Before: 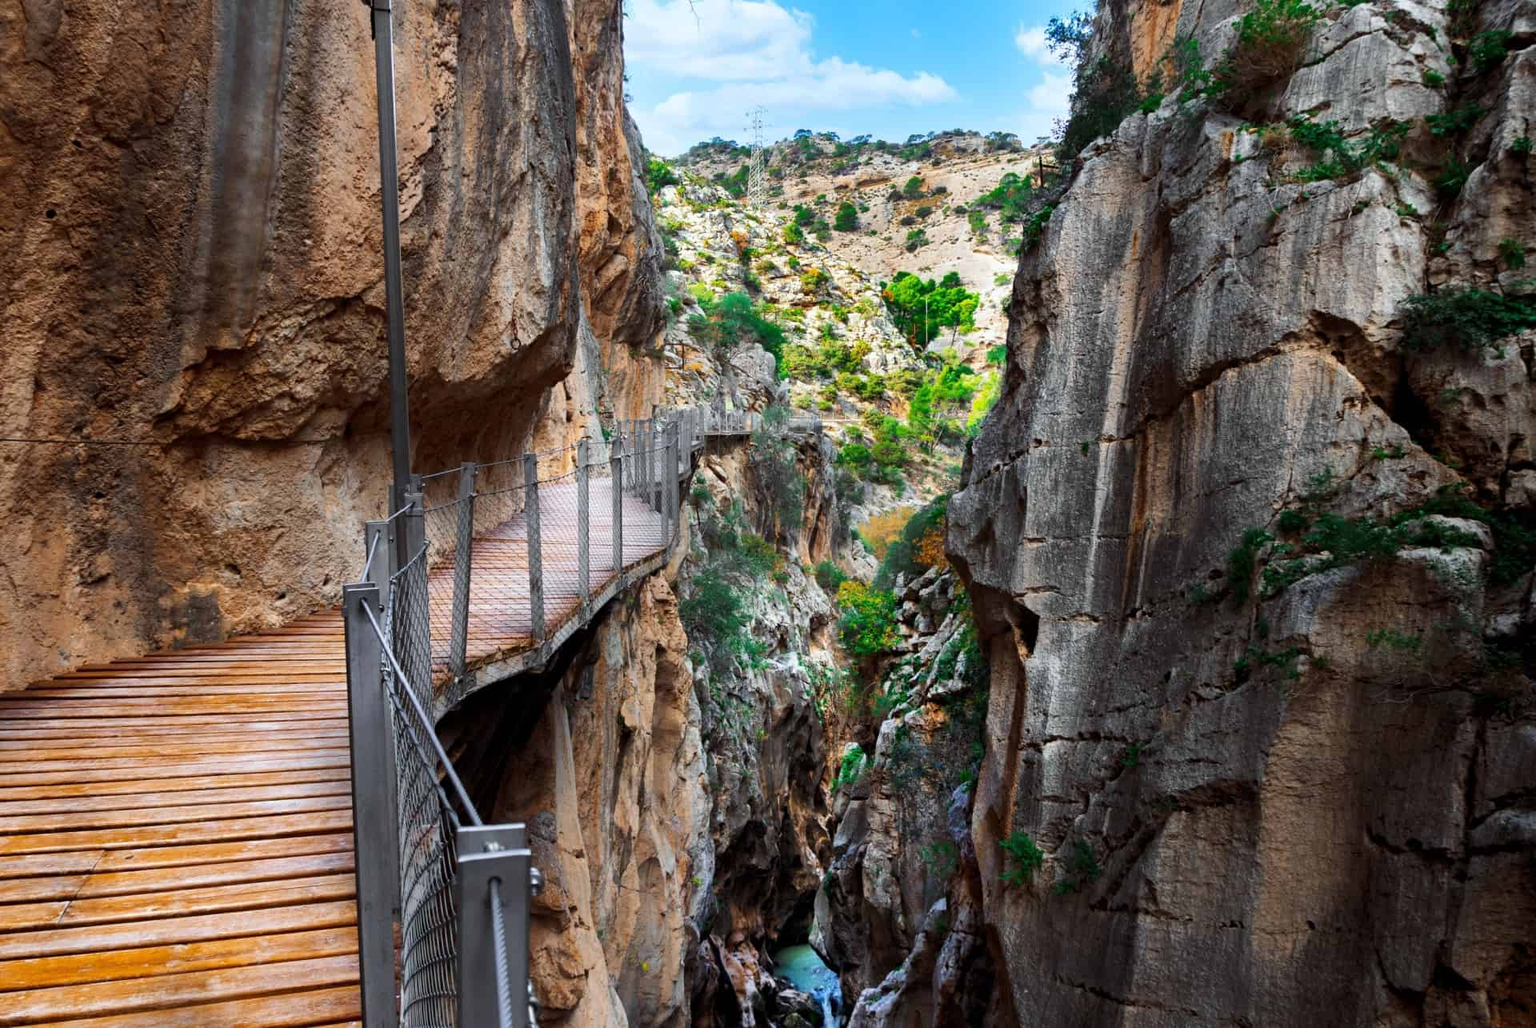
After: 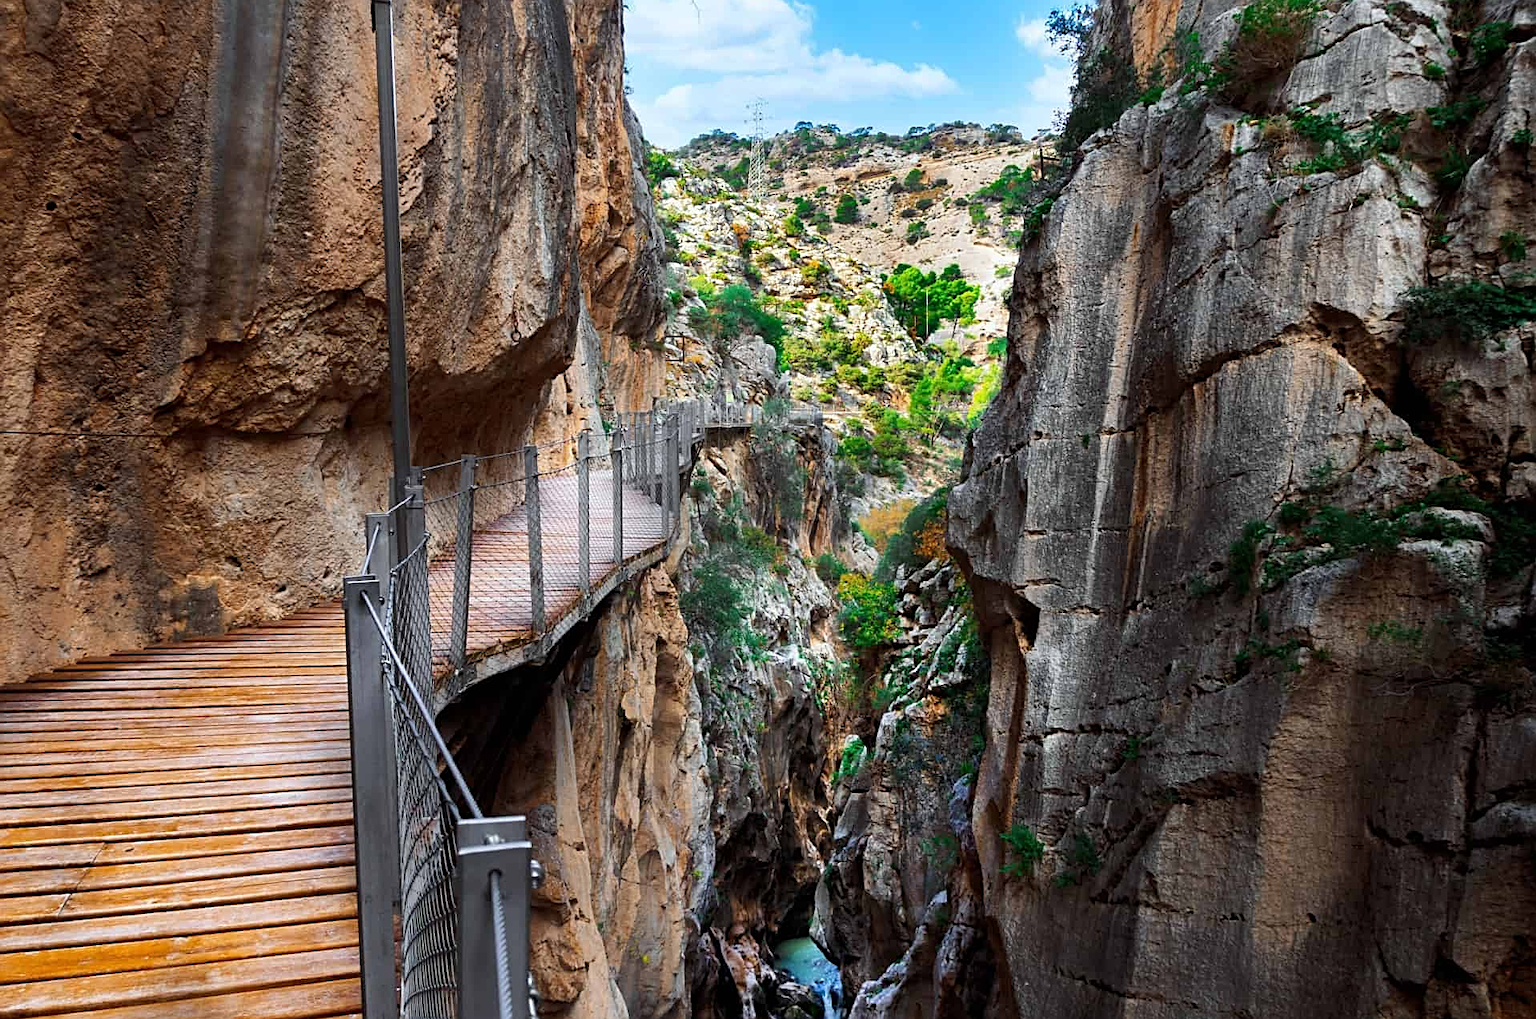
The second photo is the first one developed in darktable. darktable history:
crop: top 0.818%, right 0.052%
sharpen: amount 0.535
